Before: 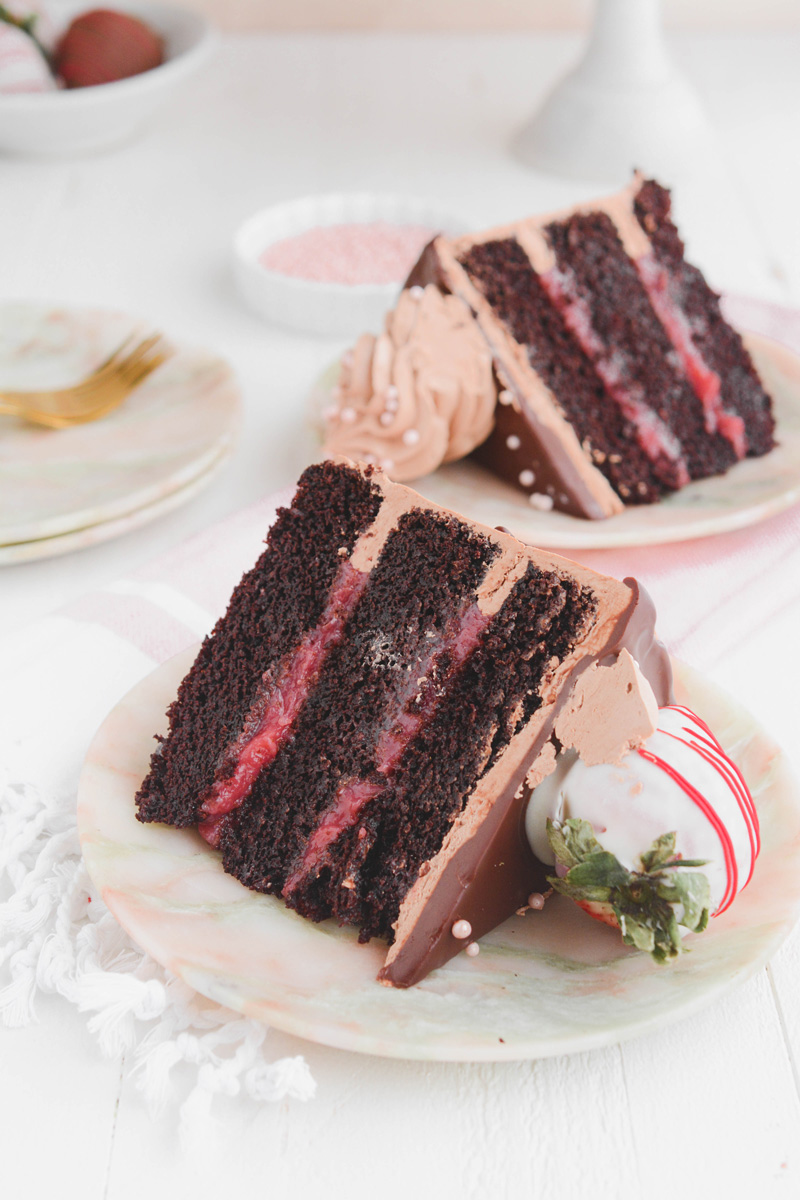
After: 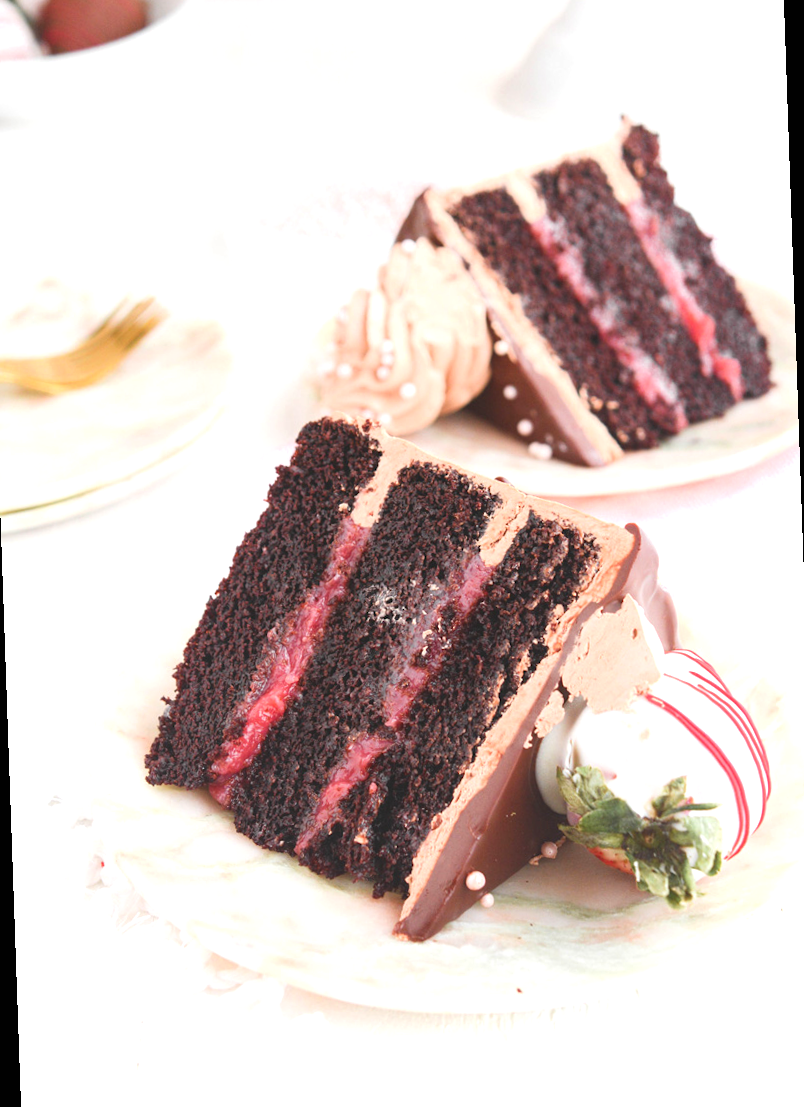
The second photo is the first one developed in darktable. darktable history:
rotate and perspective: rotation -2°, crop left 0.022, crop right 0.978, crop top 0.049, crop bottom 0.951
exposure: black level correction 0, exposure 0.7 EV, compensate exposure bias true, compensate highlight preservation false
